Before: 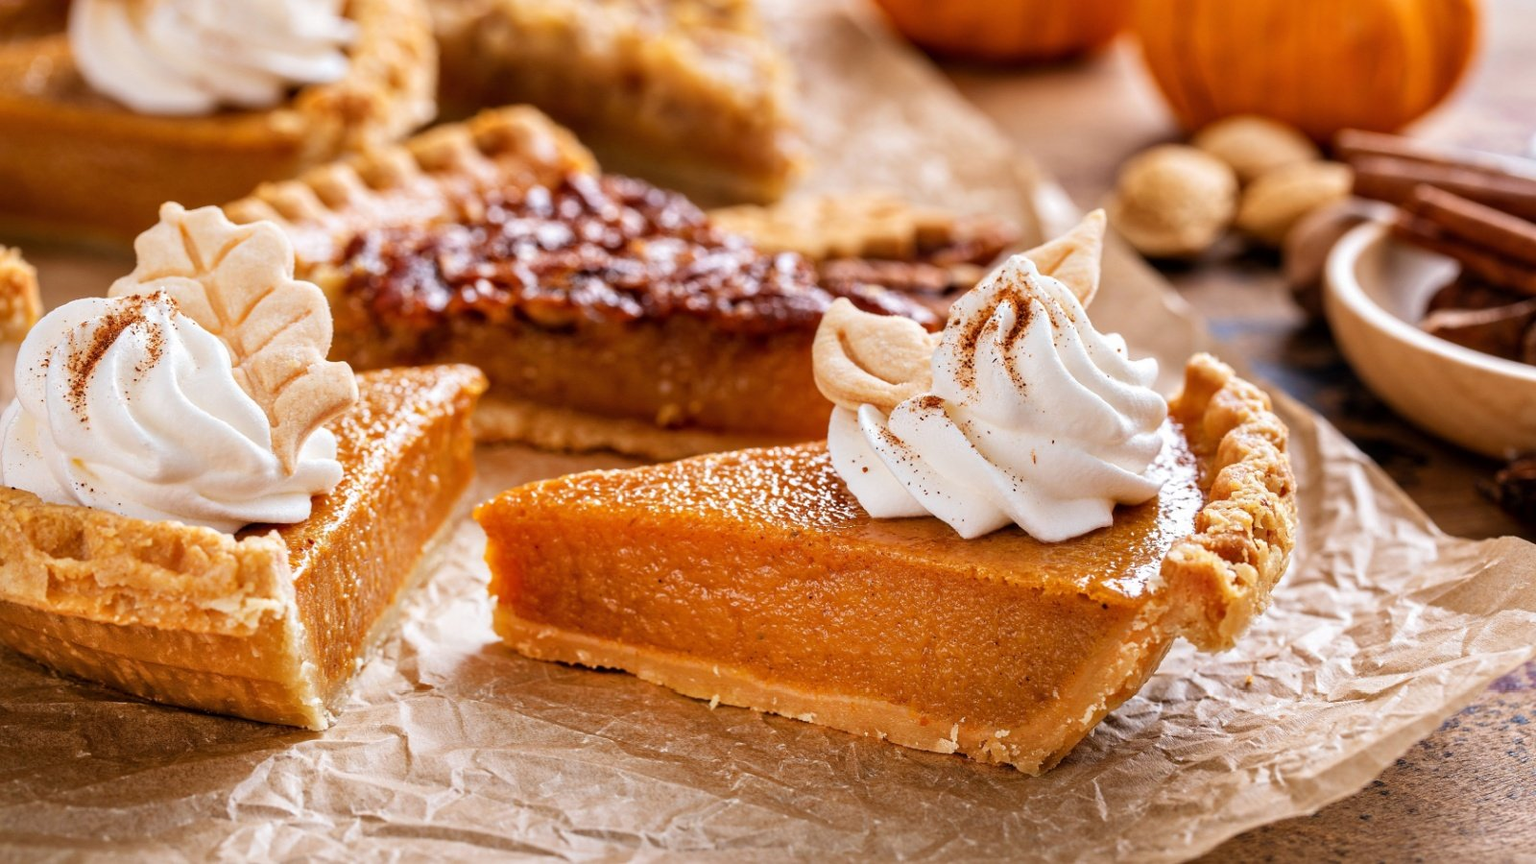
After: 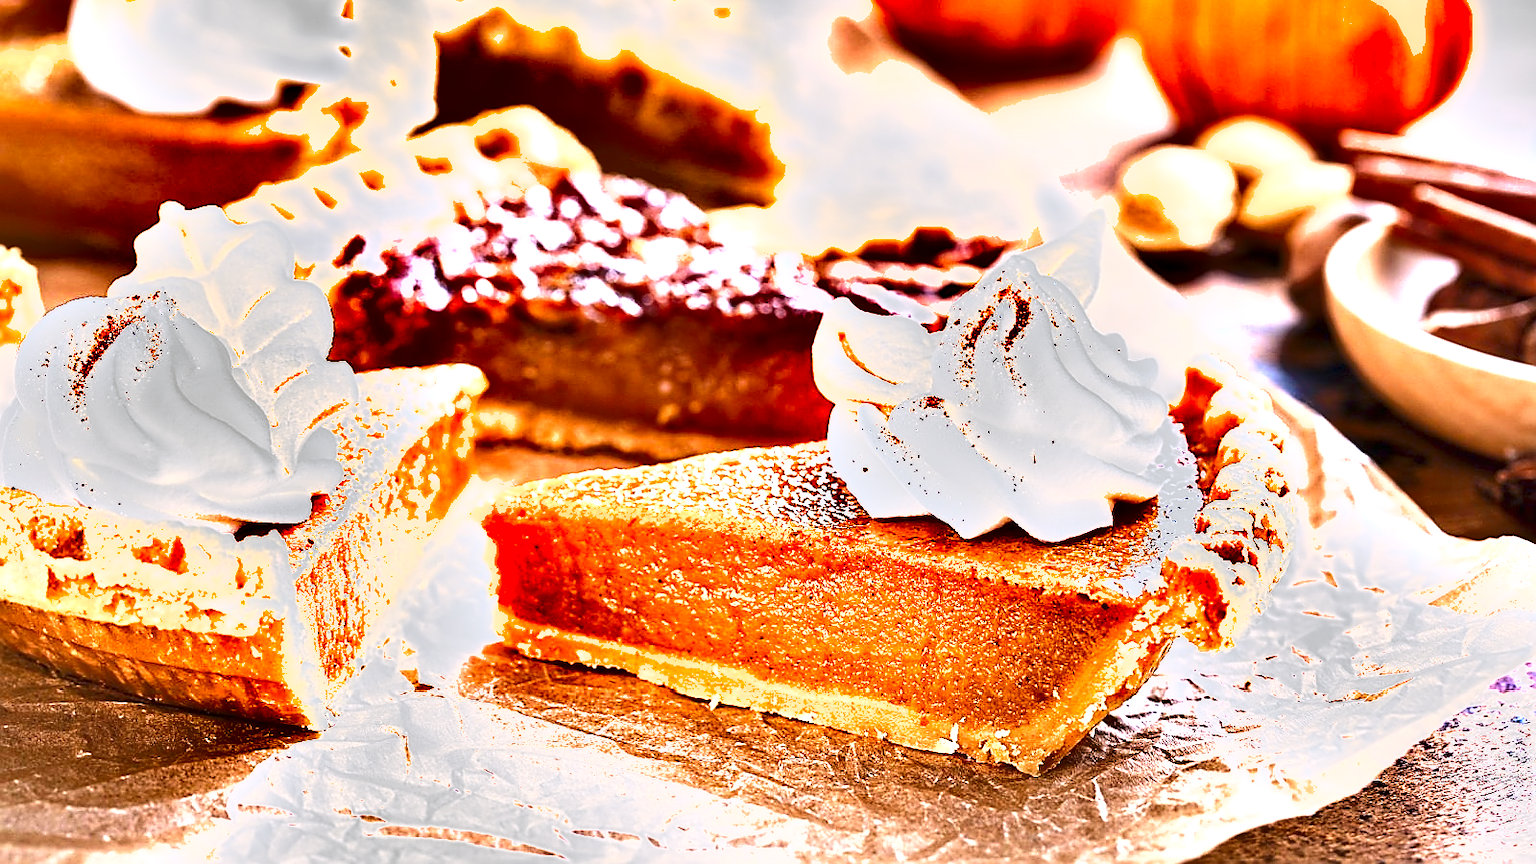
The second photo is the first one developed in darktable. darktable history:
shadows and highlights: soften with gaussian
color calibration: illuminant as shot in camera, x 0.37, y 0.382, temperature 4313.32 K
sharpen: radius 1.4, amount 1.25, threshold 0.7
exposure: black level correction 0, exposure 1.9 EV, compensate highlight preservation false
